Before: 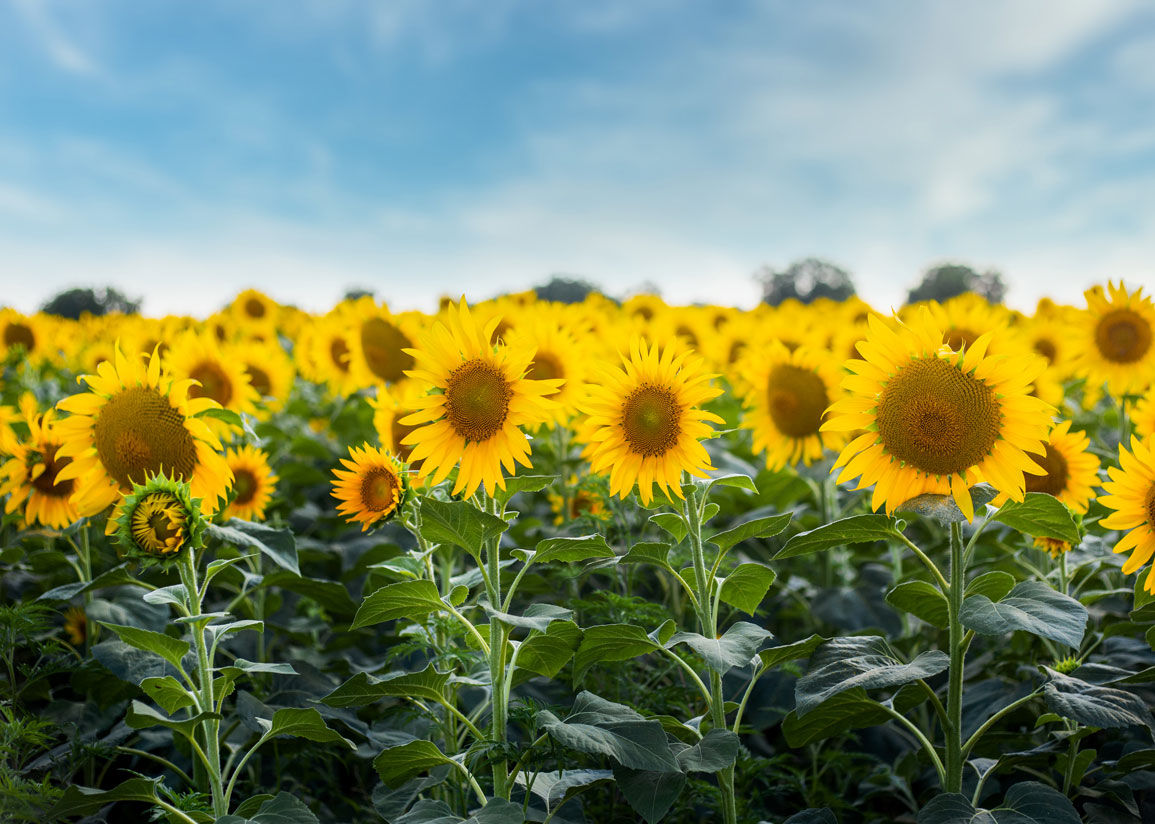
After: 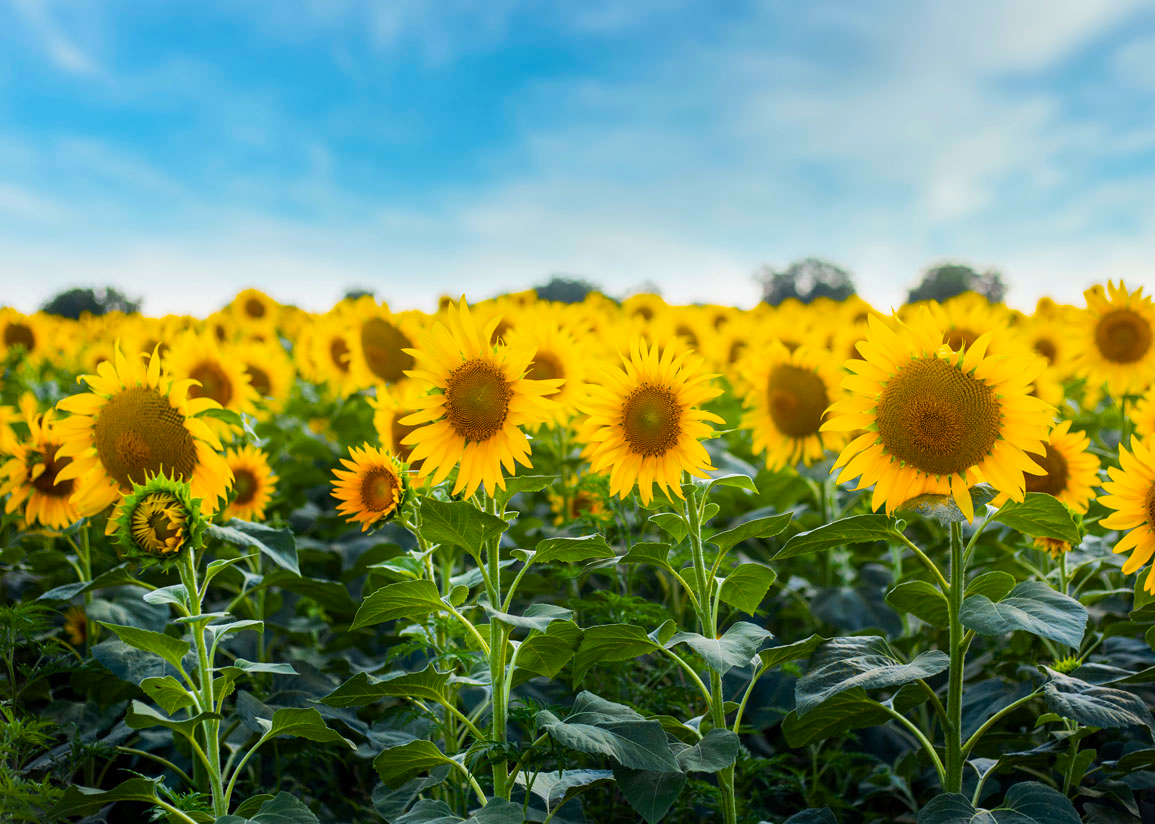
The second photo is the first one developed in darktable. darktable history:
shadows and highlights: shadows 30.98, highlights 1.91, soften with gaussian
color balance rgb: linear chroma grading › global chroma 15.259%, perceptual saturation grading › global saturation 19.742%, global vibrance 20%
